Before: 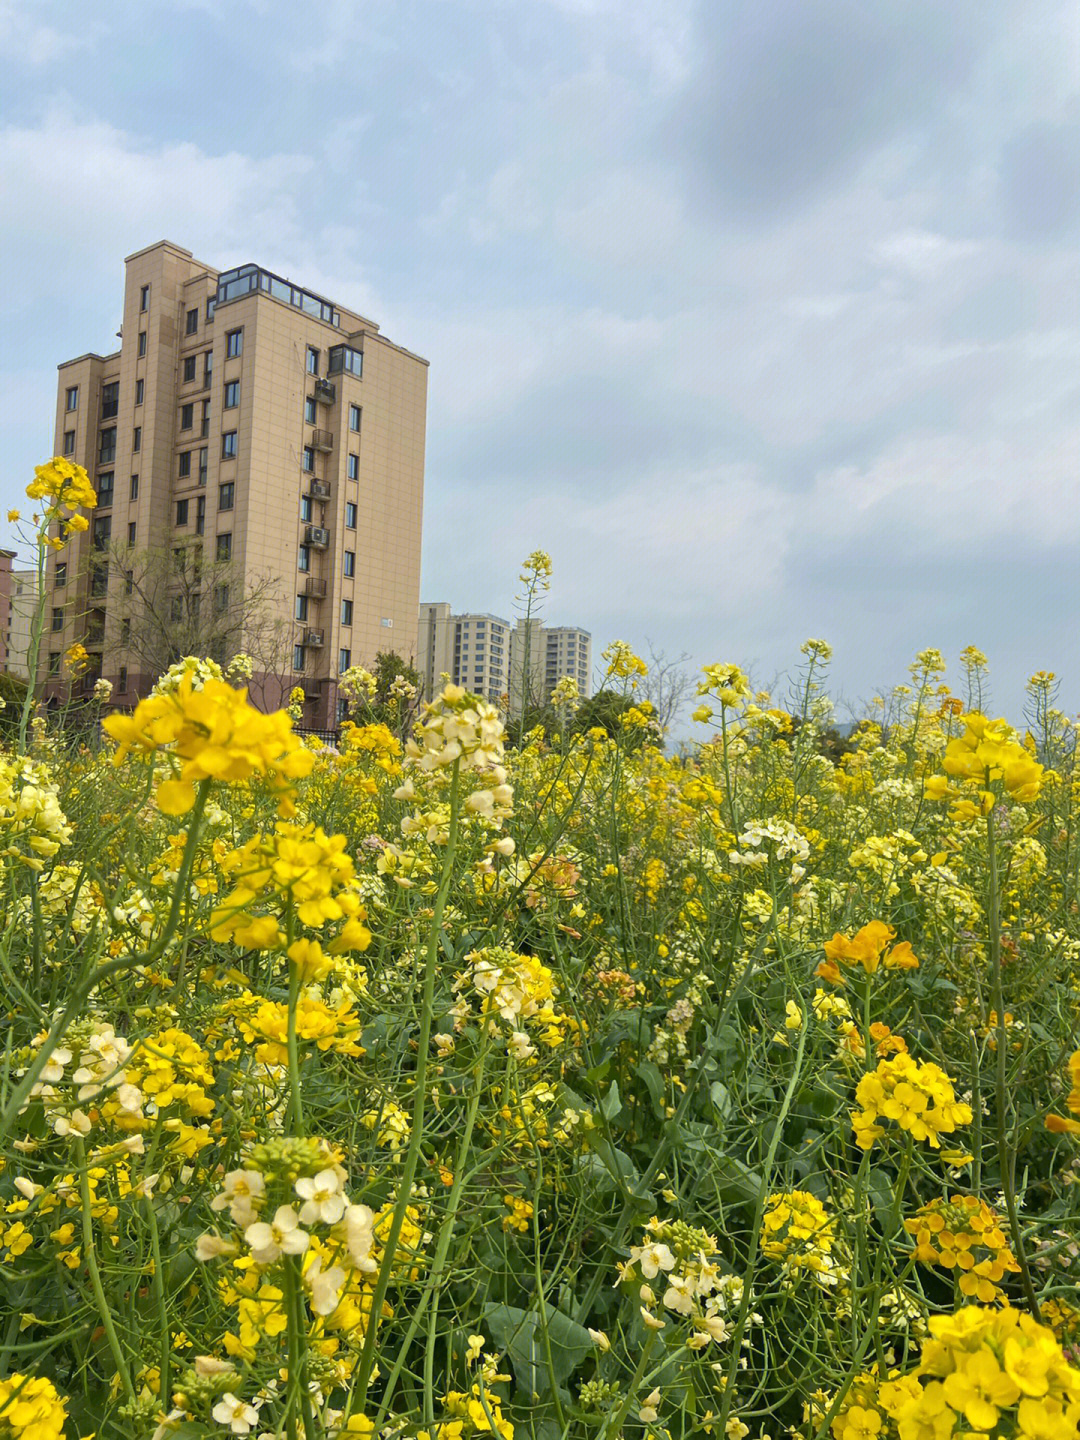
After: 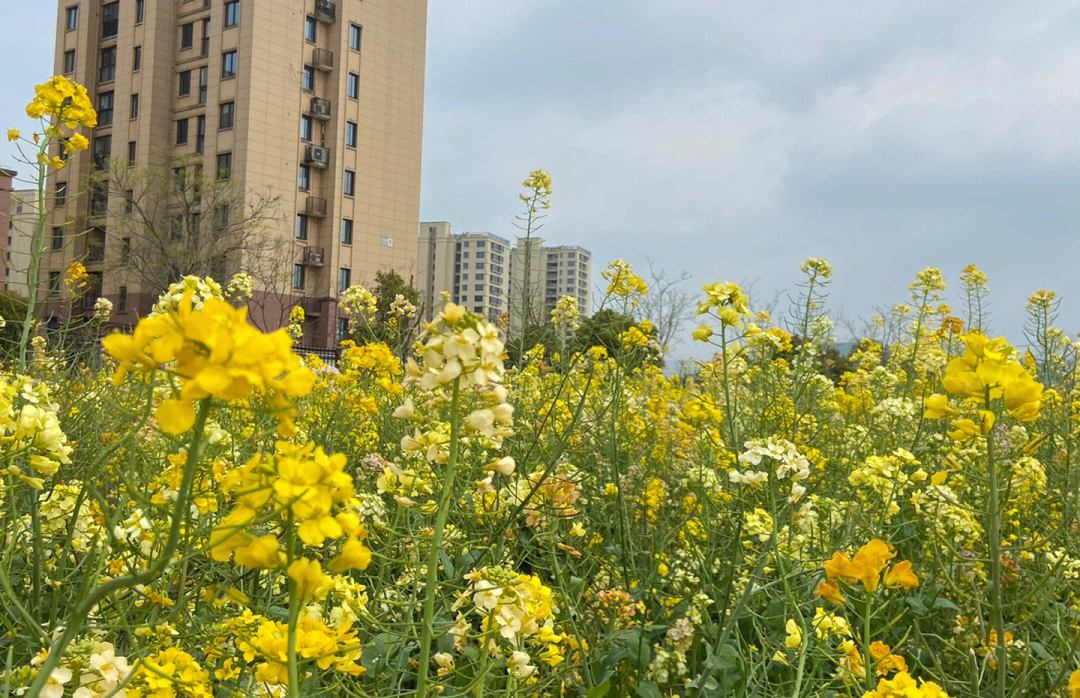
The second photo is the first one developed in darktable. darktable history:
crop and rotate: top 26.518%, bottom 25.003%
